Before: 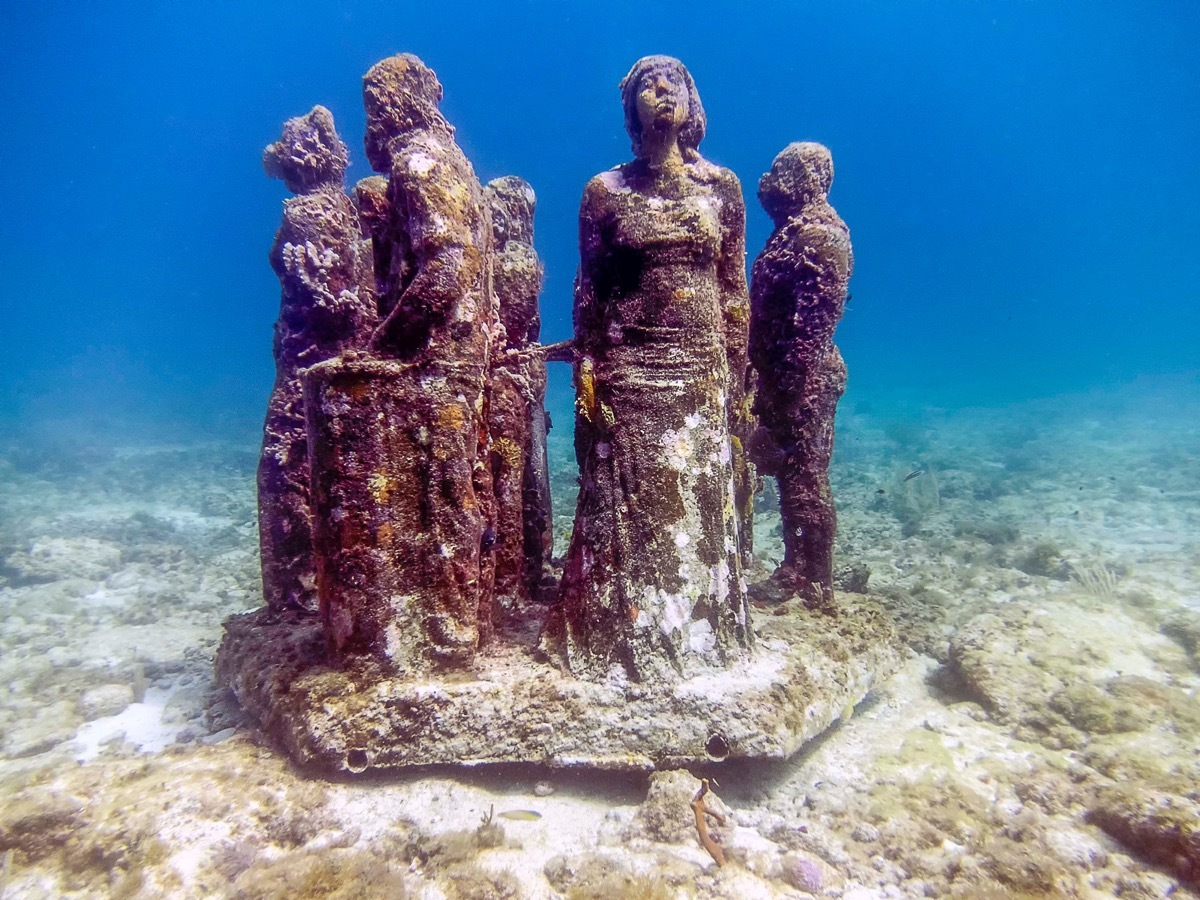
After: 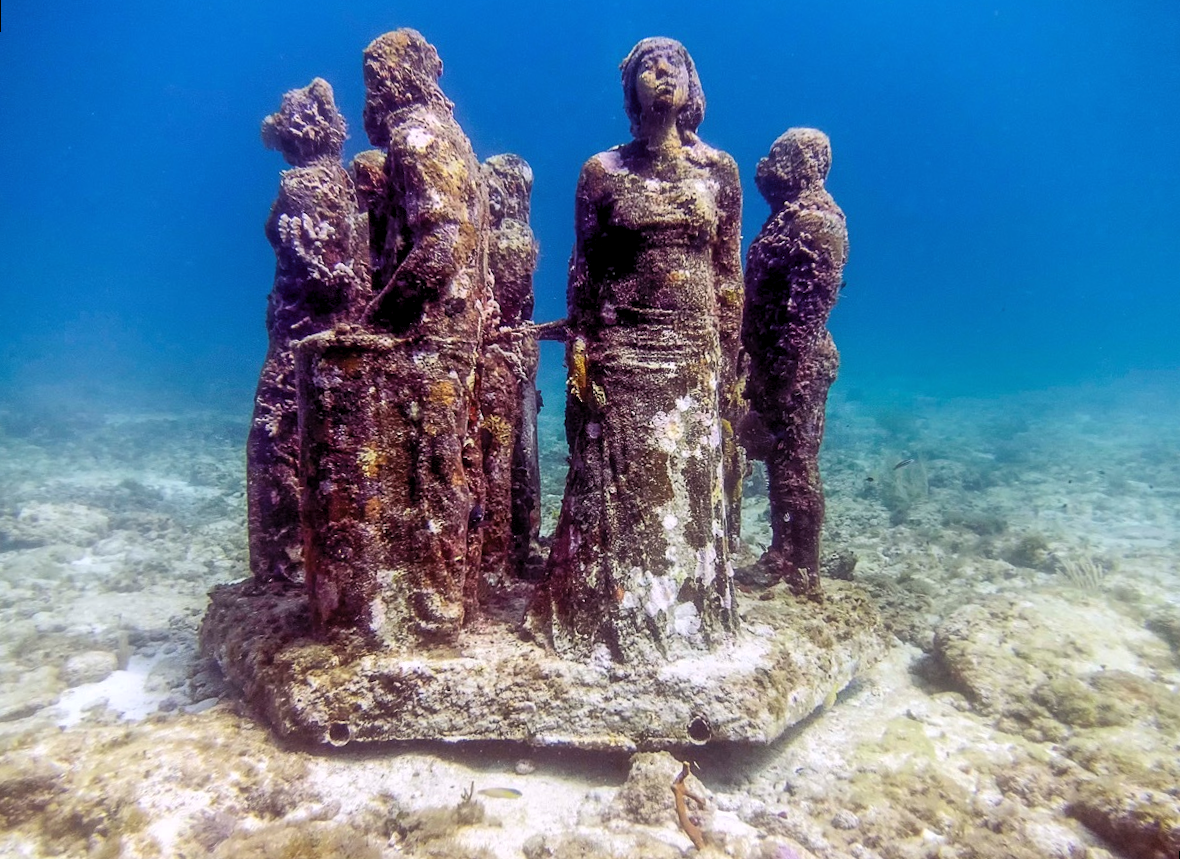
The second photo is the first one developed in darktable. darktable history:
rotate and perspective: rotation 1.57°, crop left 0.018, crop right 0.982, crop top 0.039, crop bottom 0.961
levels: levels [0.026, 0.507, 0.987]
